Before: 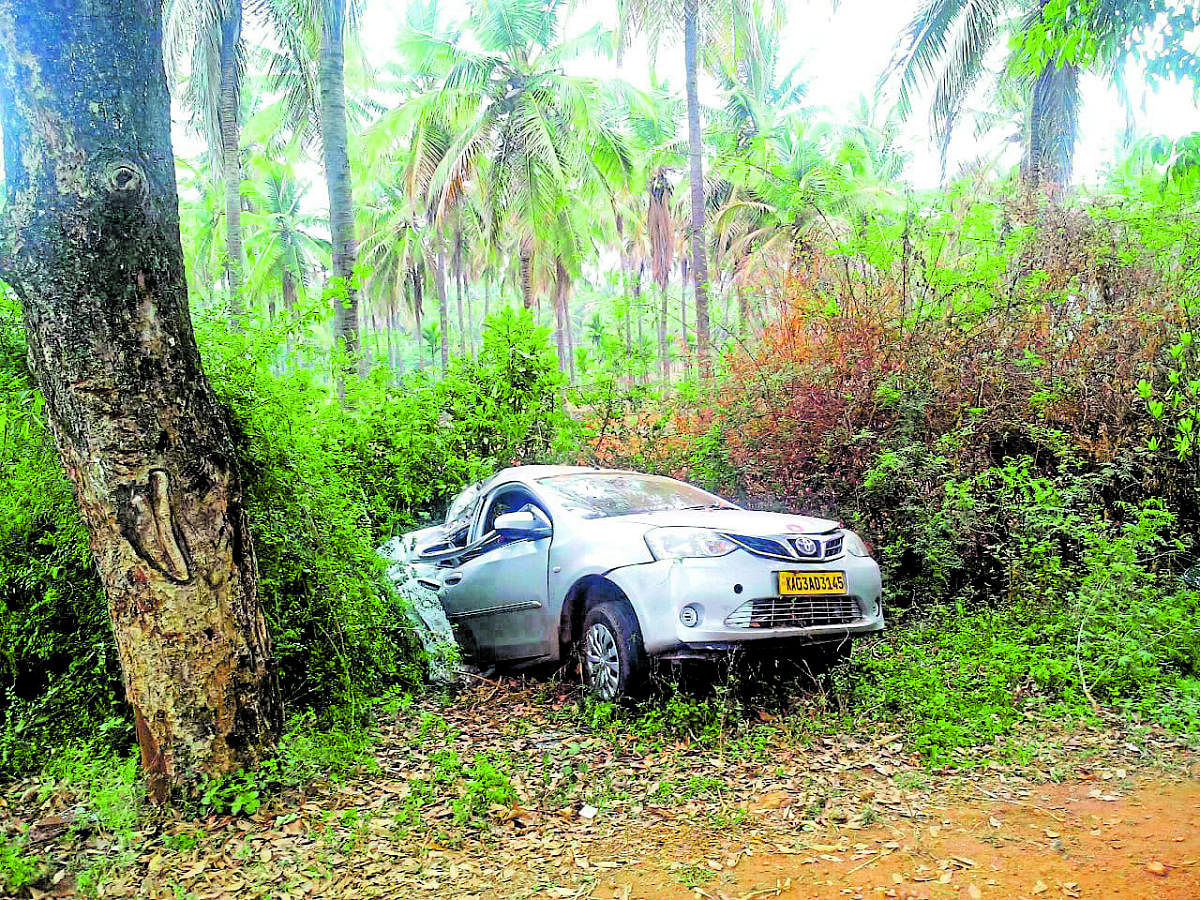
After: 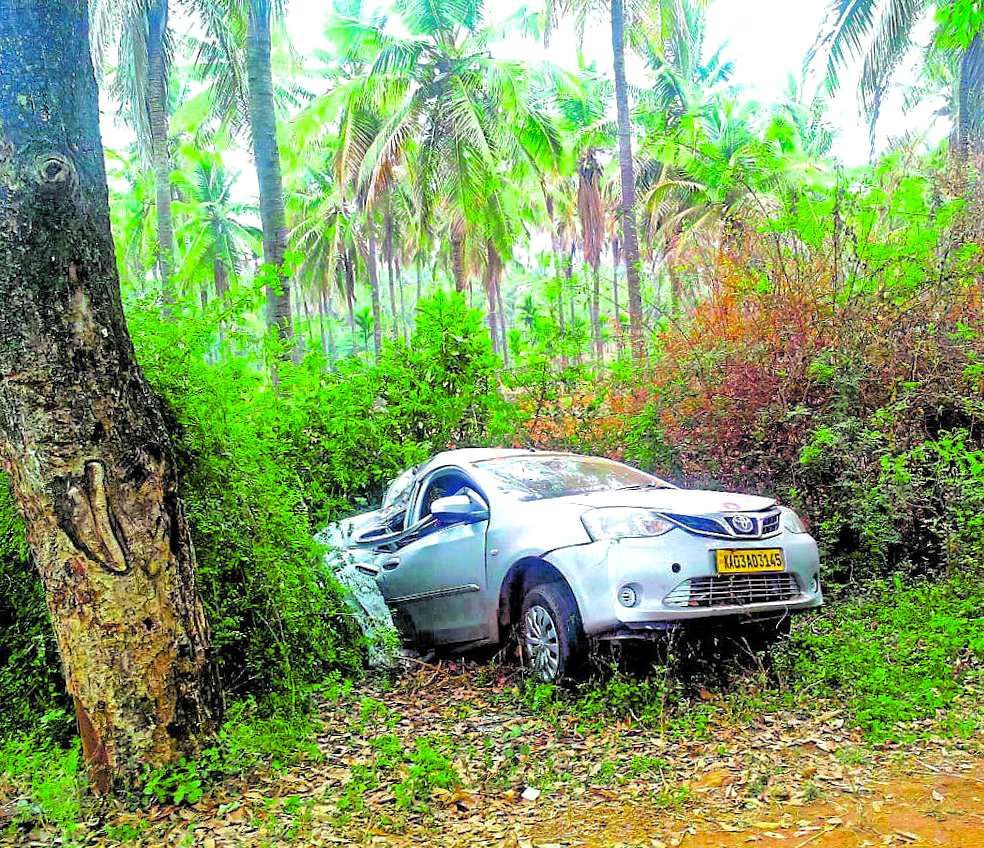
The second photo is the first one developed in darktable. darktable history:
shadows and highlights: on, module defaults
color balance rgb: perceptual saturation grading › global saturation 0.854%, global vibrance 25.996%, contrast 6.699%
crop and rotate: angle 1.18°, left 4.201%, top 0.721%, right 11.51%, bottom 2.401%
